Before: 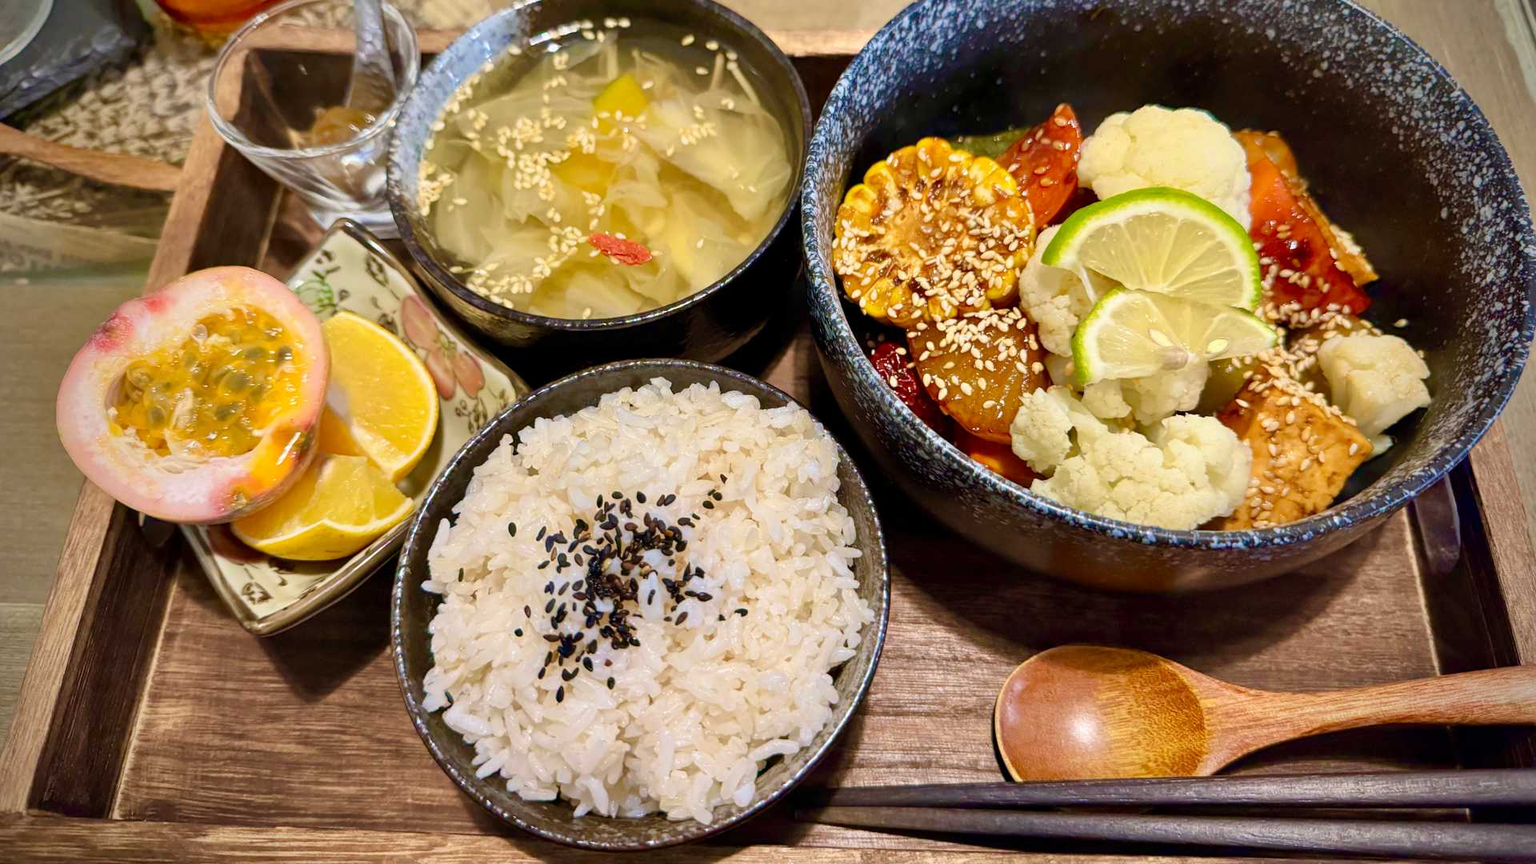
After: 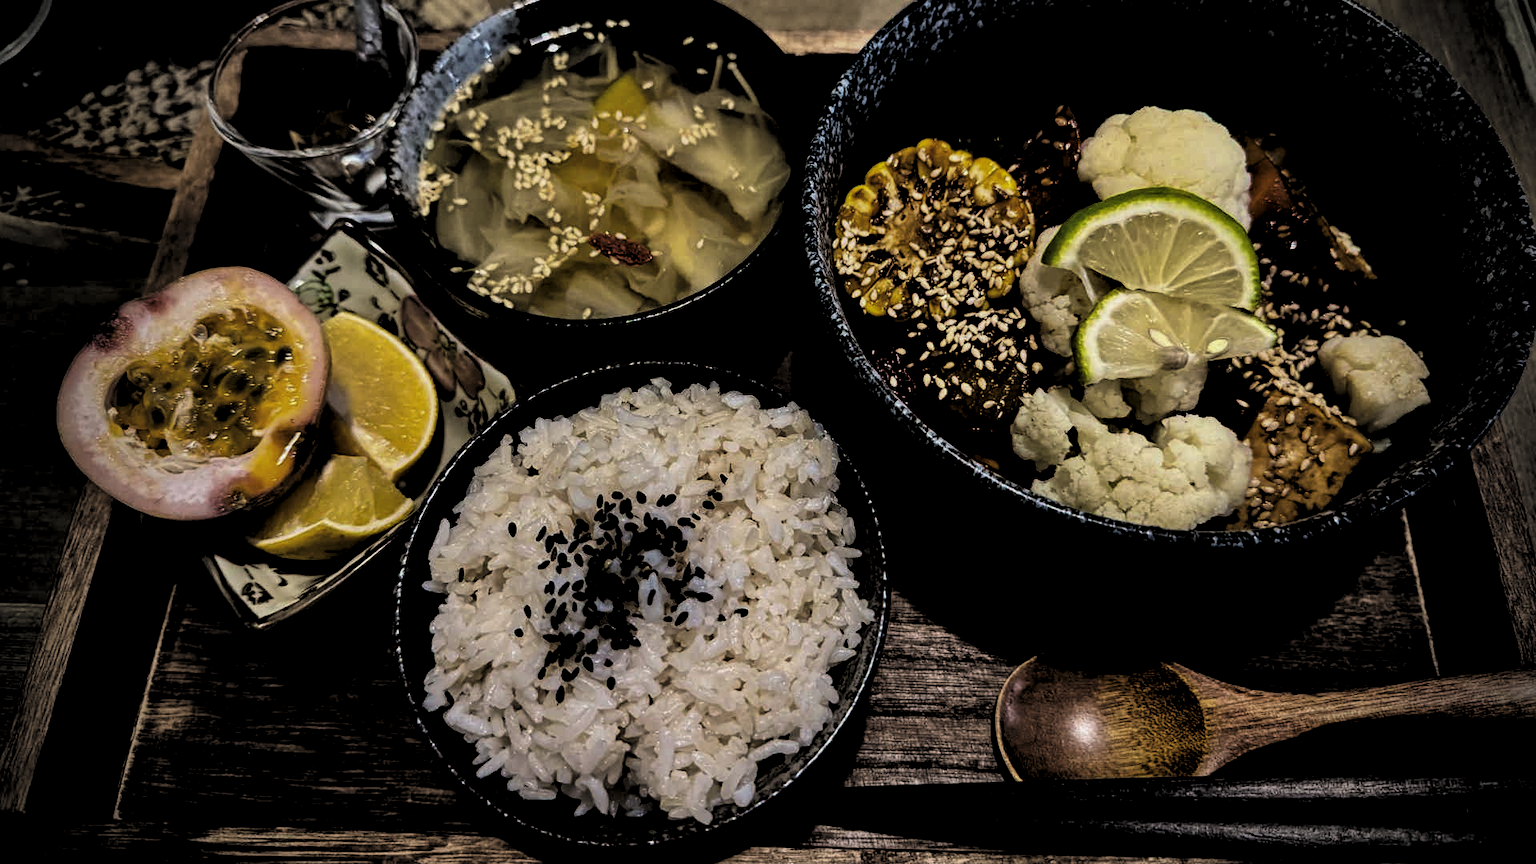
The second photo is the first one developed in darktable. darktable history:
levels: levels [0.514, 0.759, 1]
local contrast: highlights 61%, shadows 106%, detail 107%, midtone range 0.529
